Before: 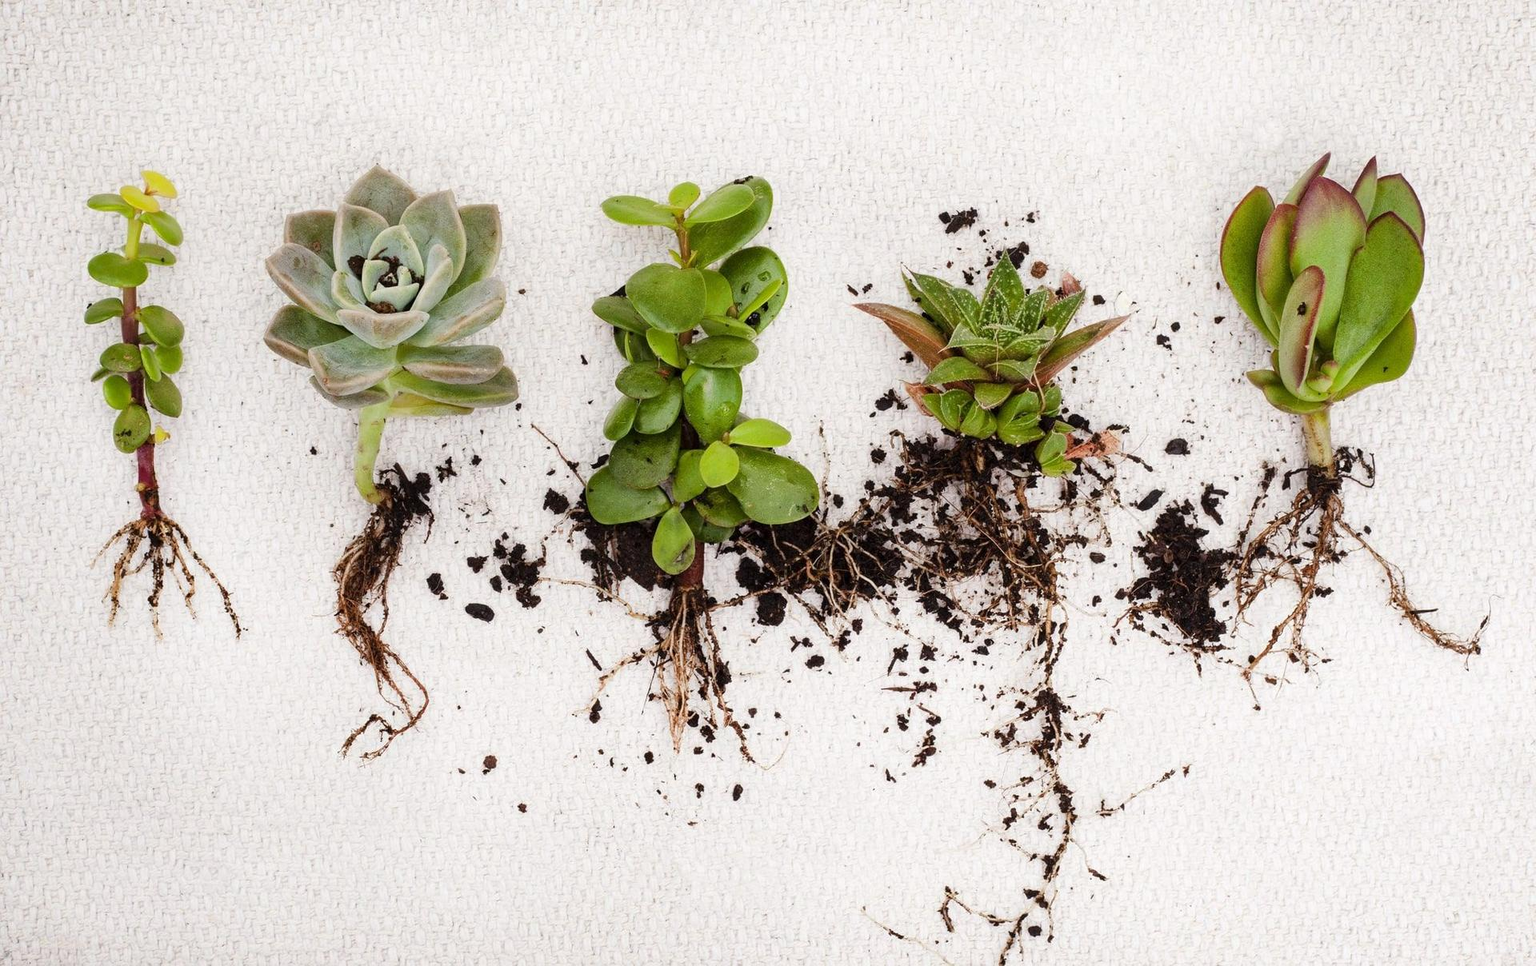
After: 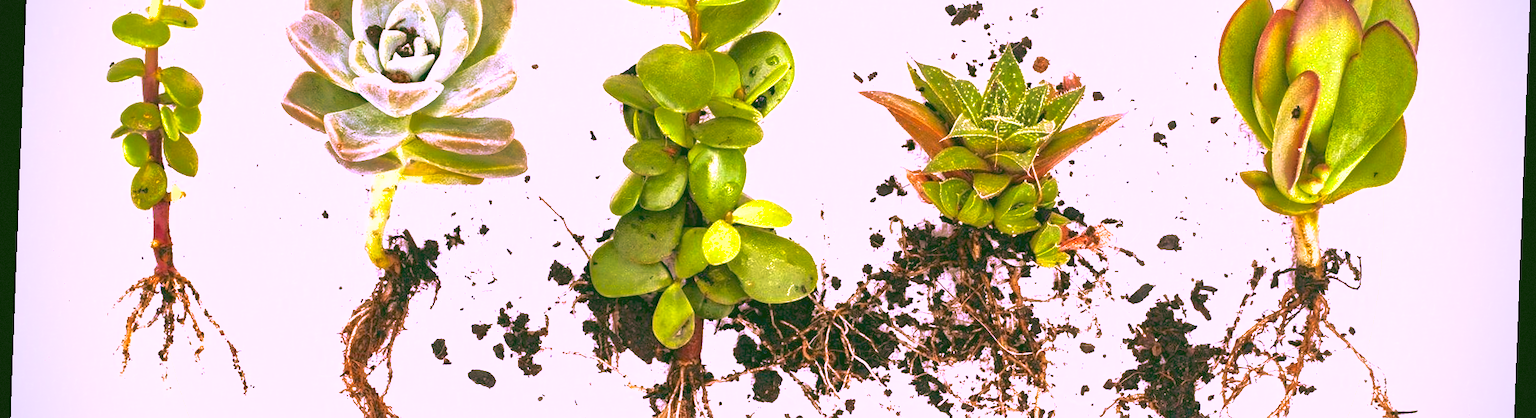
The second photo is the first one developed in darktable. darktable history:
vignetting: dithering 8-bit output, unbound false
crop and rotate: top 23.84%, bottom 34.294%
exposure: black level correction 0, exposure 1.45 EV, compensate exposure bias true, compensate highlight preservation false
shadows and highlights: on, module defaults
color zones: curves: ch0 [(0.25, 0.5) (0.463, 0.627) (0.484, 0.637) (0.75, 0.5)]
white balance: red 1.188, blue 1.11
rotate and perspective: rotation 2.17°, automatic cropping off
rgb curve: curves: ch0 [(0.123, 0.061) (0.995, 0.887)]; ch1 [(0.06, 0.116) (1, 0.906)]; ch2 [(0, 0) (0.824, 0.69) (1, 1)], mode RGB, independent channels, compensate middle gray true
